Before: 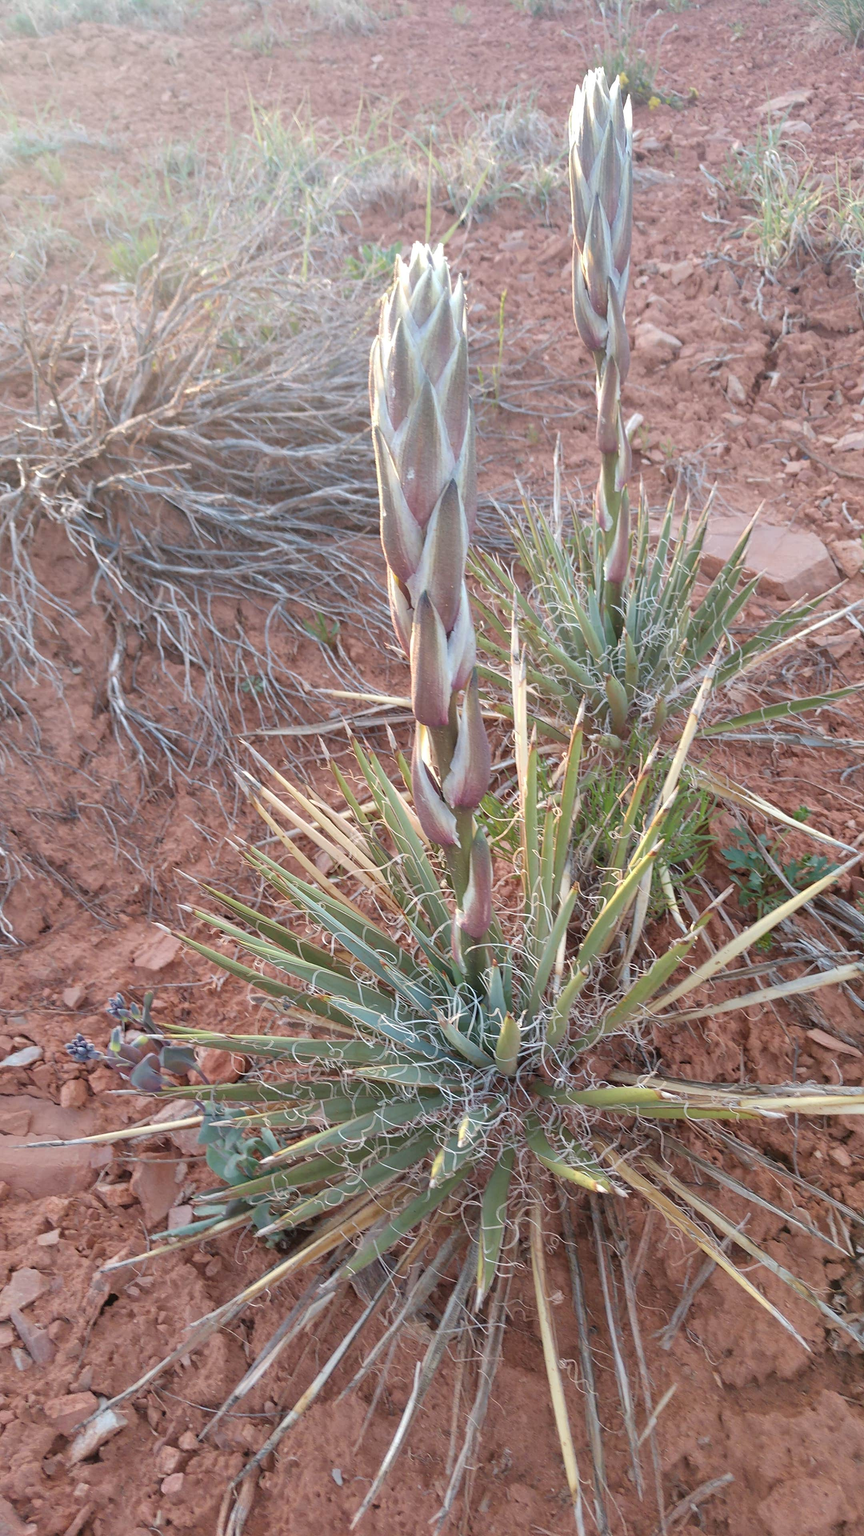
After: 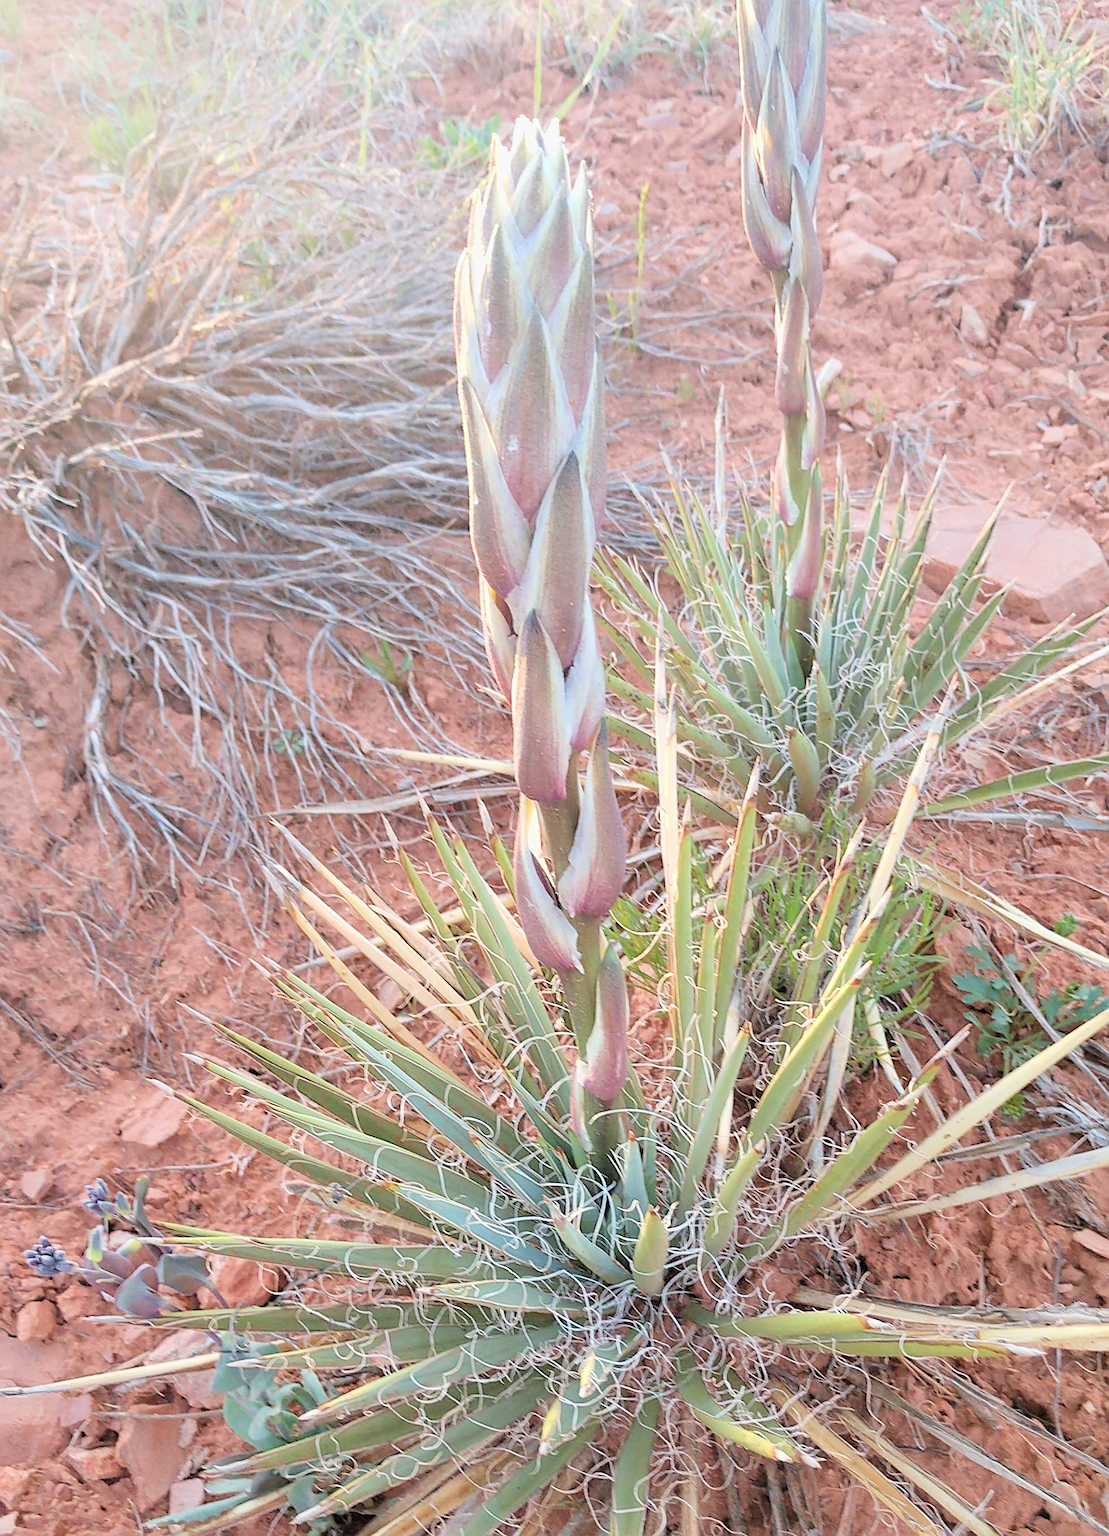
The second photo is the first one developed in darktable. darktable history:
crop: left 5.627%, top 10.431%, right 3.556%, bottom 18.879%
filmic rgb: black relative exposure -4.74 EV, white relative exposure 4.01 EV, hardness 2.81, color science v6 (2022)
sharpen: on, module defaults
exposure: exposure 1 EV, compensate highlight preservation false
